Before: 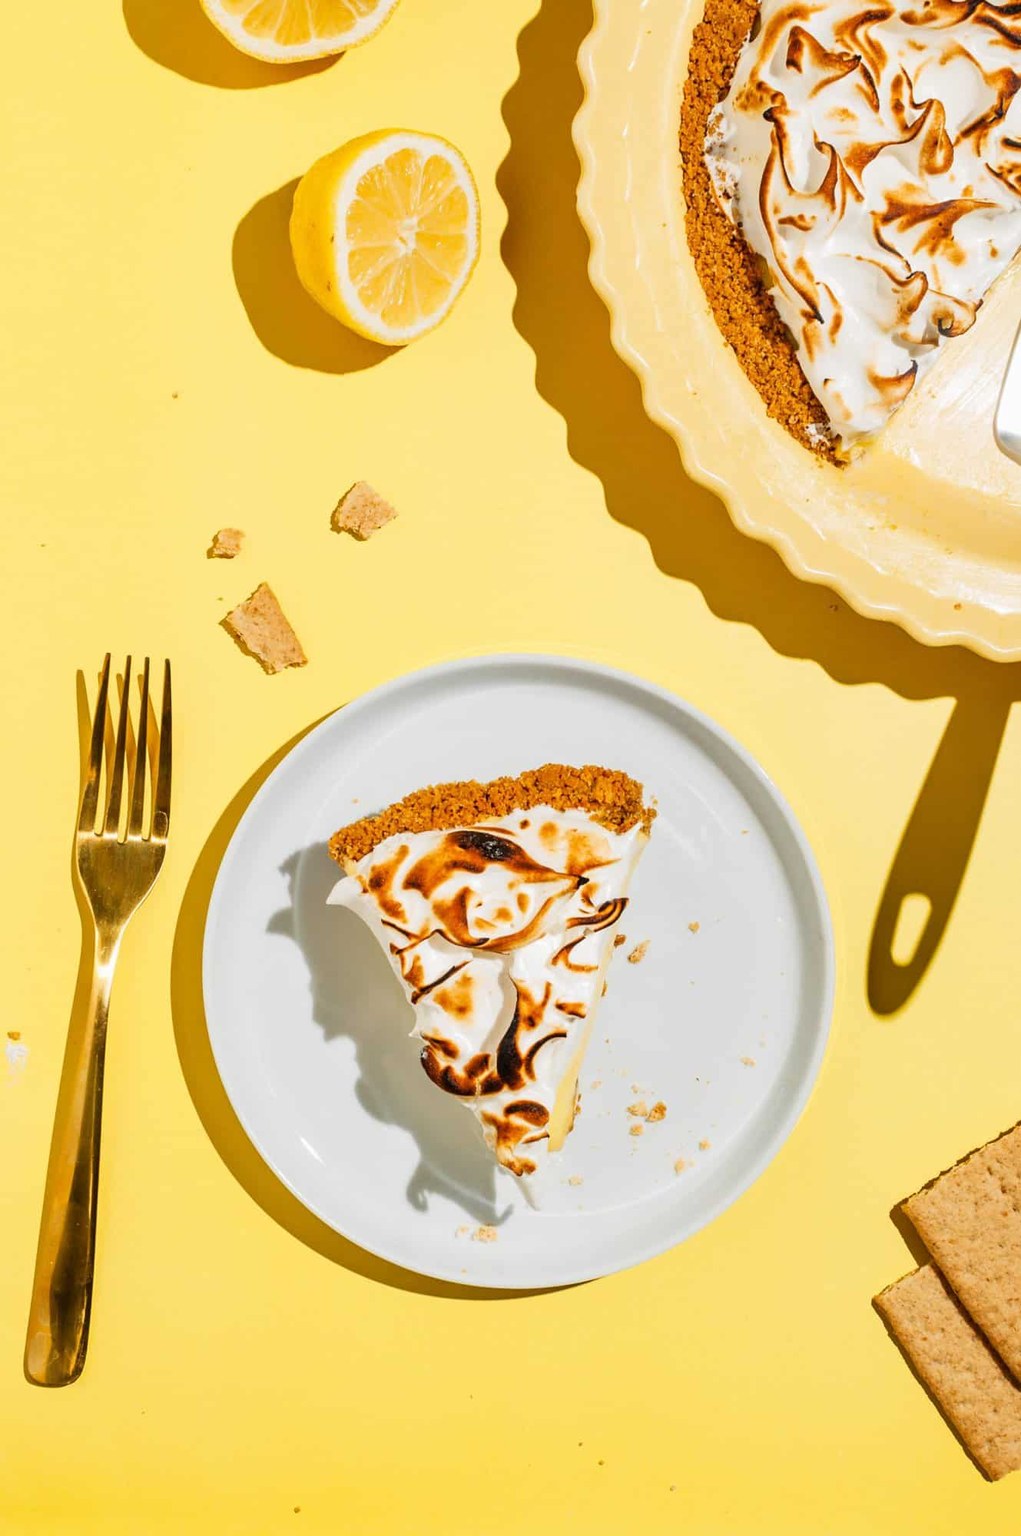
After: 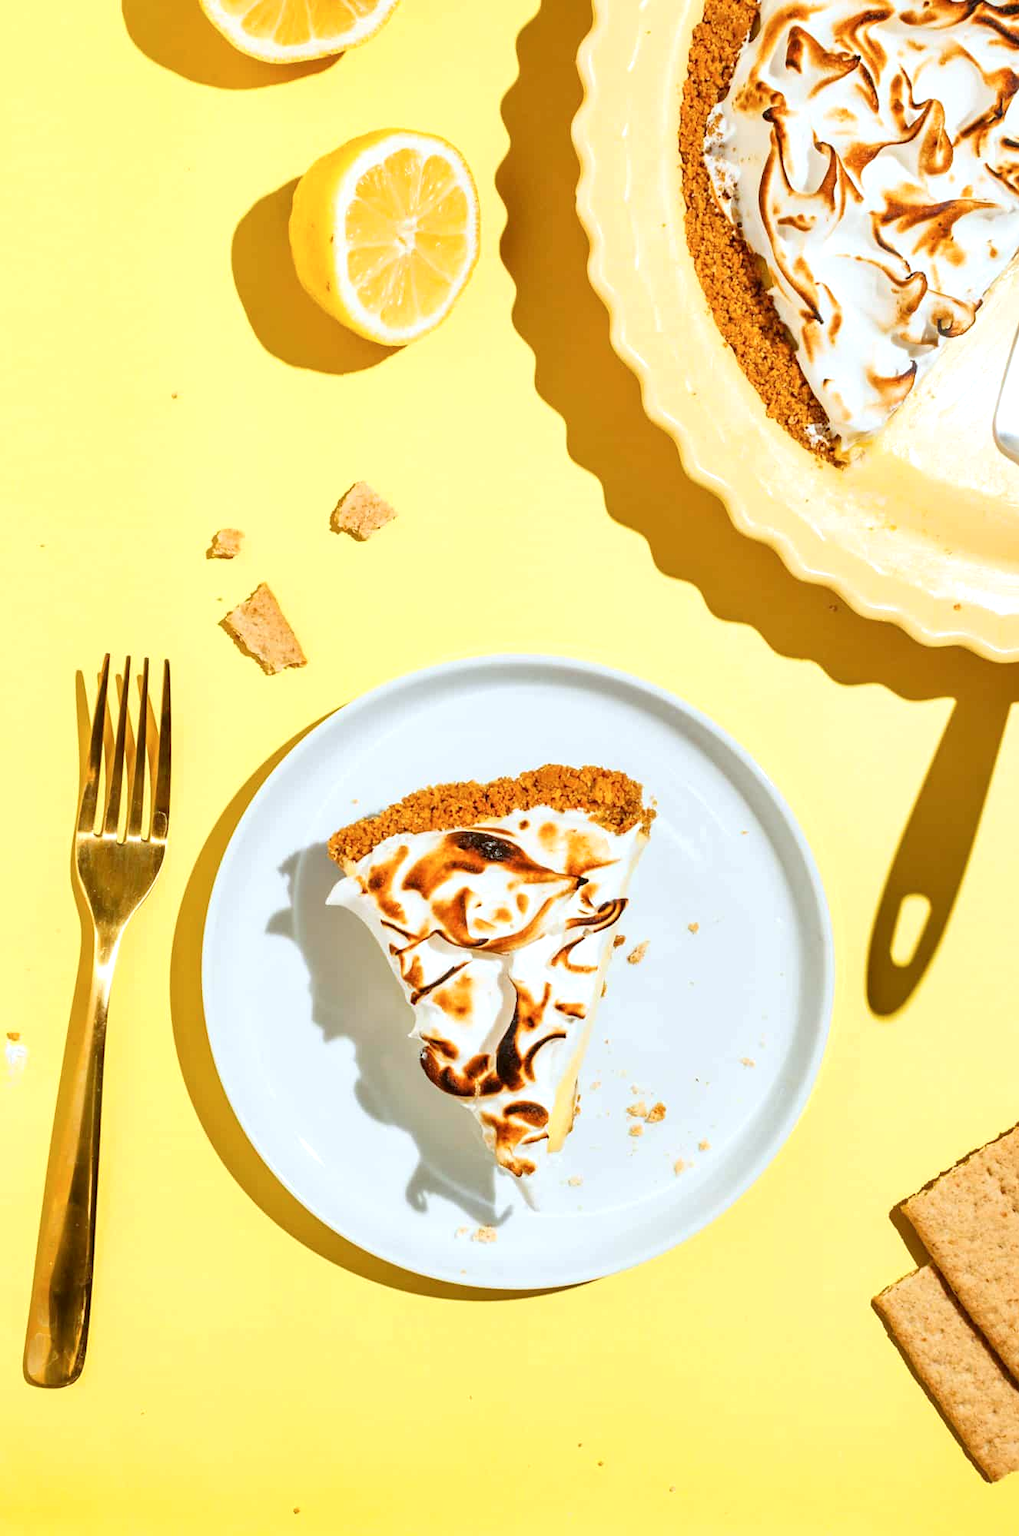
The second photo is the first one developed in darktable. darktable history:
crop and rotate: left 0.126%
color correction: highlights a* -3.28, highlights b* -6.24, shadows a* 3.1, shadows b* 5.19
exposure: exposure 0.3 EV, compensate highlight preservation false
